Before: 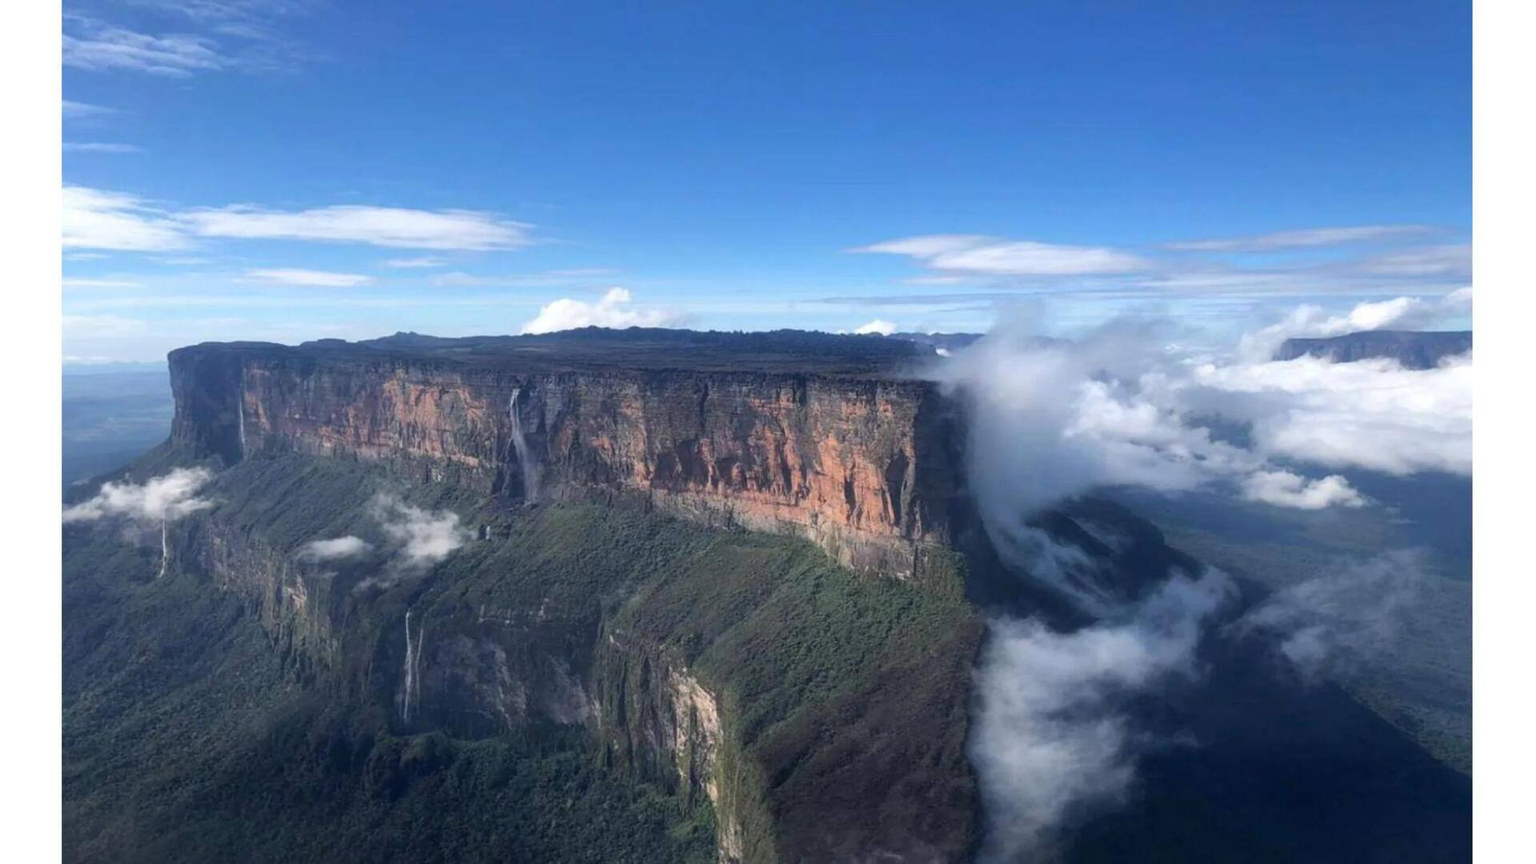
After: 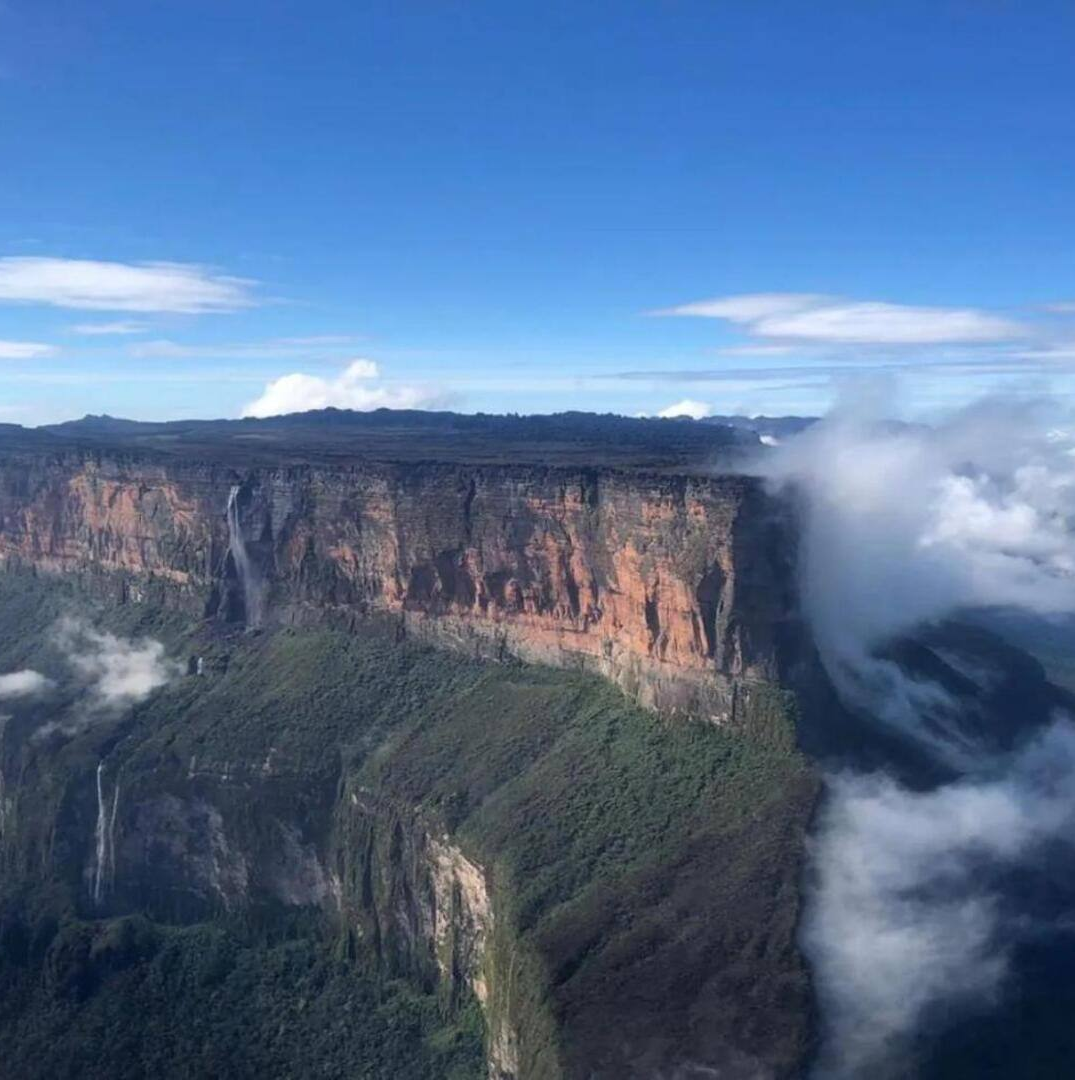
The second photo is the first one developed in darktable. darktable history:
crop: left 21.383%, right 22.586%
